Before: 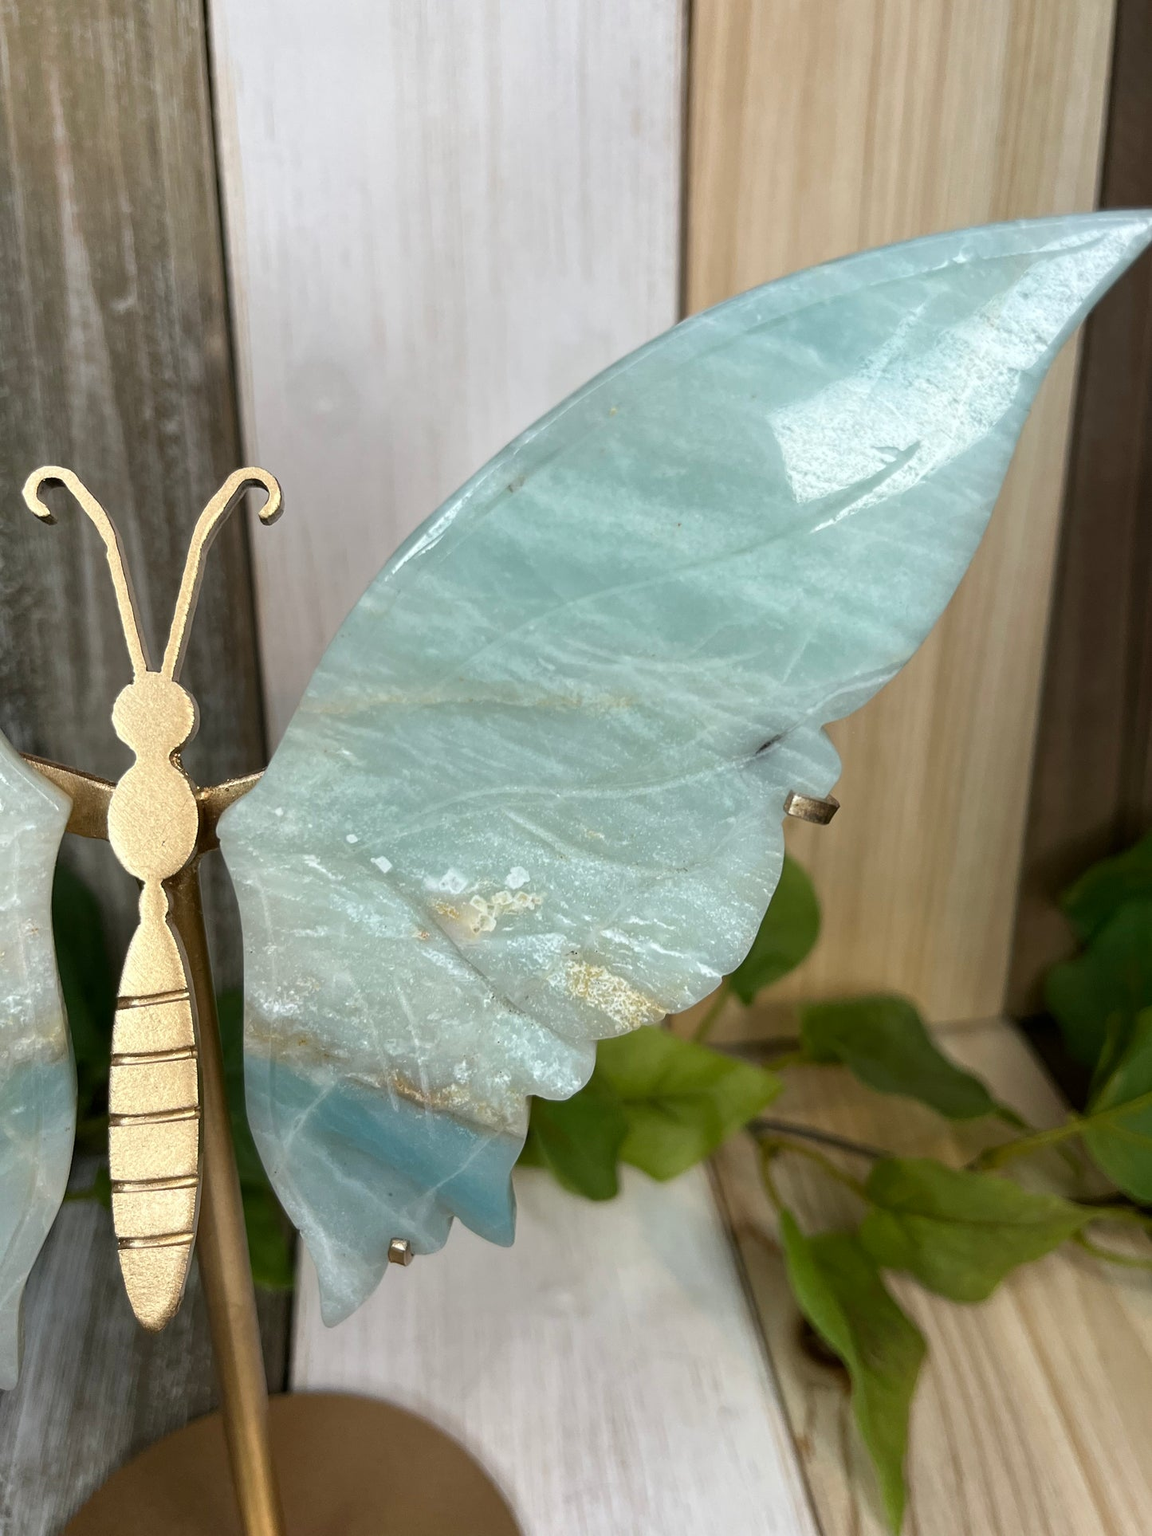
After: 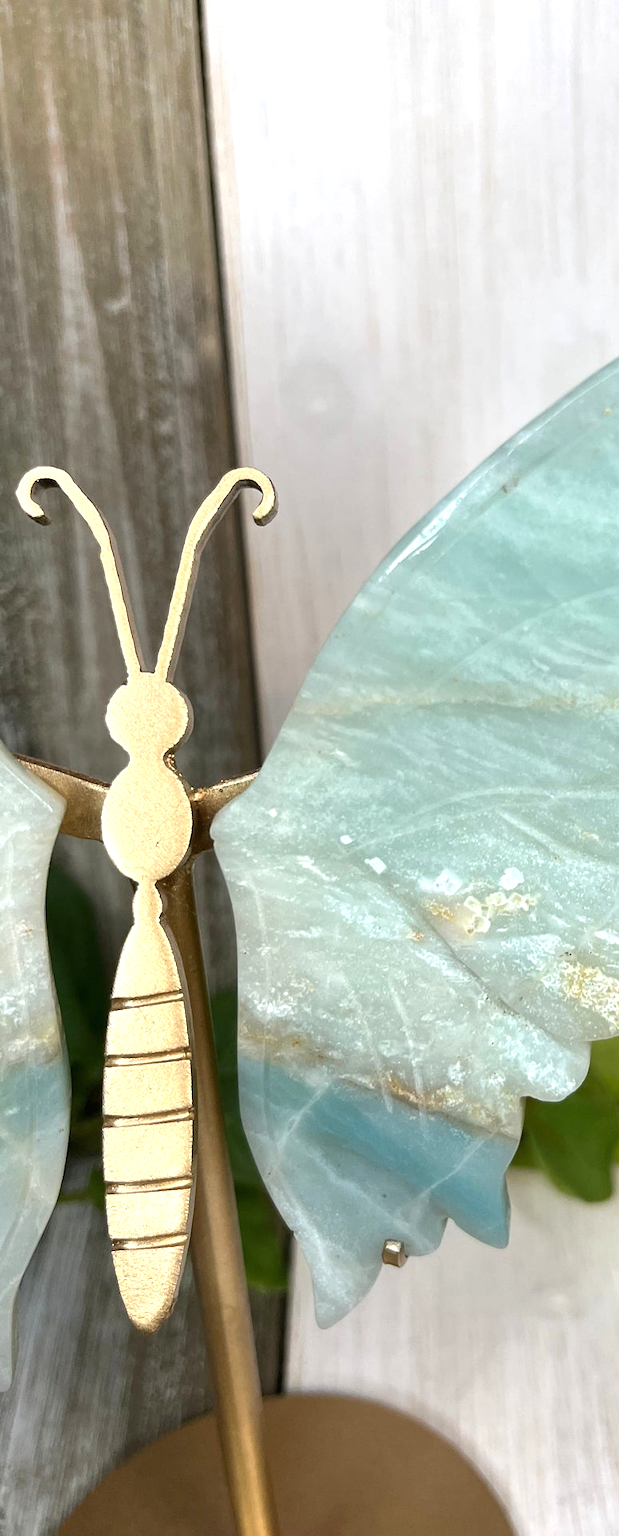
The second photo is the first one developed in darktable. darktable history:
exposure: black level correction 0, exposure 0.5 EV, compensate exposure bias true, compensate highlight preservation false
crop: left 0.587%, right 45.588%, bottom 0.086%
